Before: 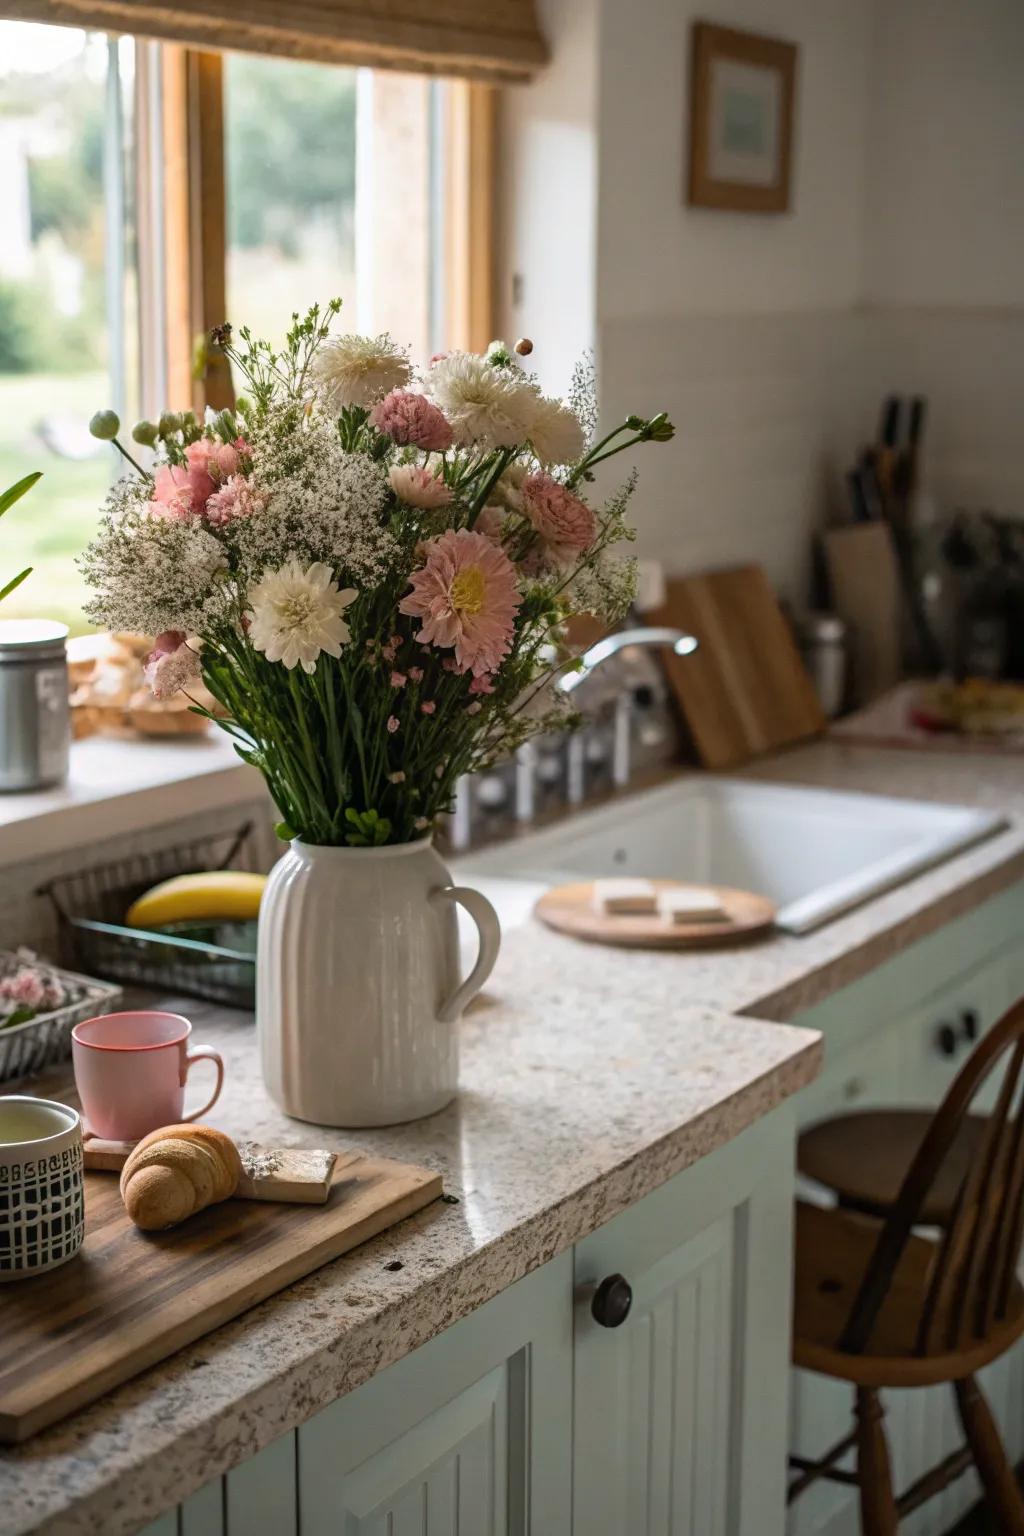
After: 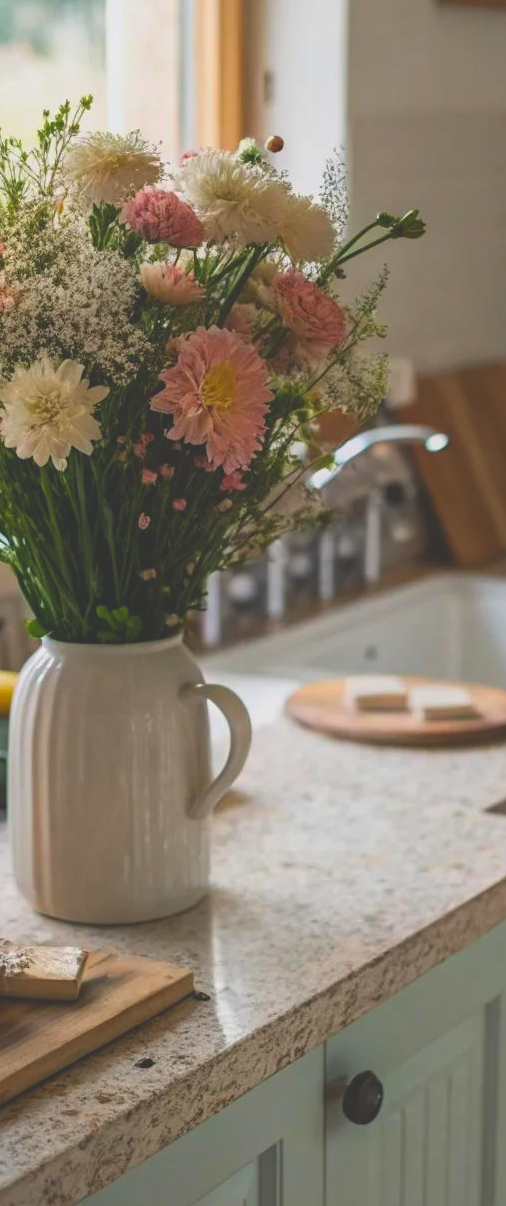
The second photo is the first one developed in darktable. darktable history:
exposure: black level correction -0.028, compensate highlight preservation false
contrast brightness saturation: brightness -0.02, saturation 0.35
crop and rotate: angle 0.02°, left 24.353%, top 13.219%, right 26.156%, bottom 8.224%
color balance rgb: contrast -10%
